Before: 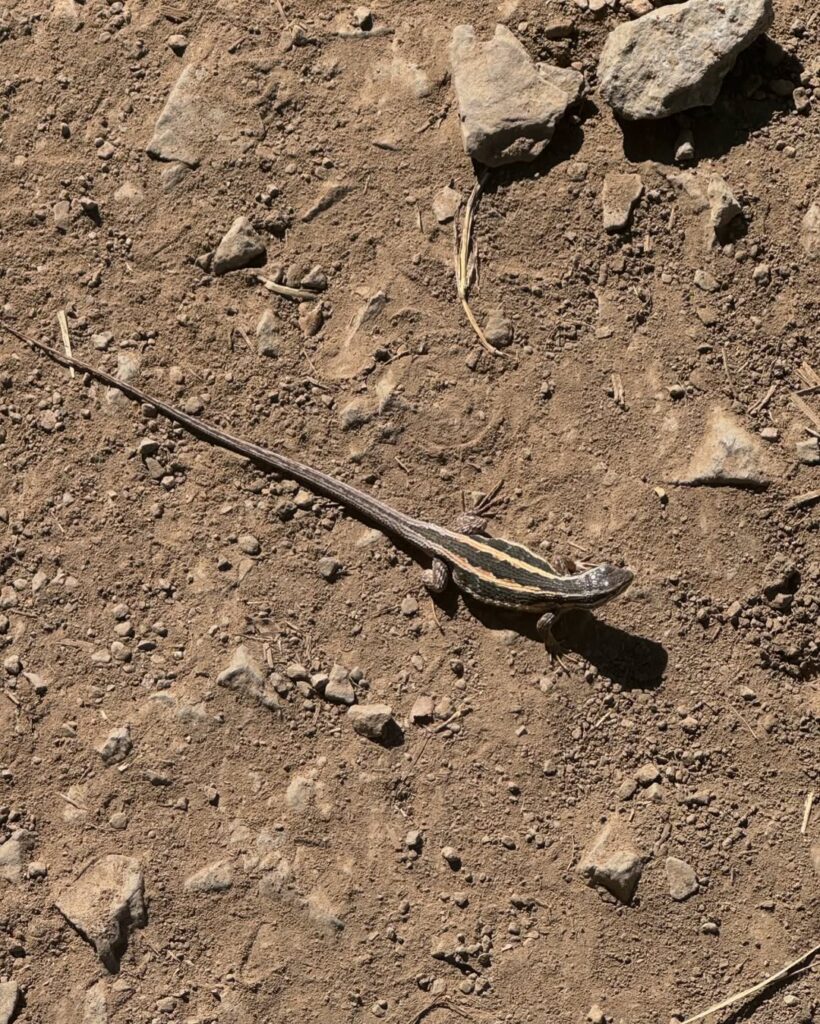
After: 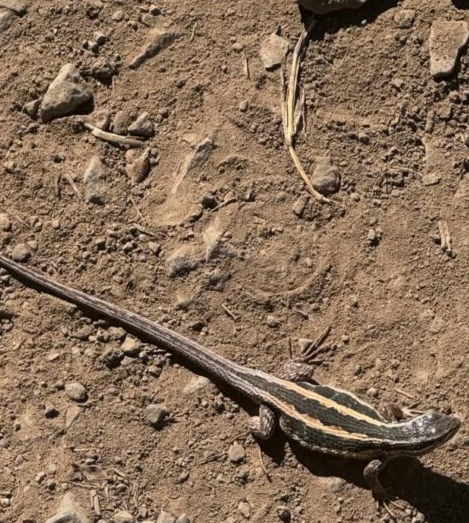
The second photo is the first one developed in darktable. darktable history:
crop: left 21.162%, top 14.967%, right 21.639%, bottom 33.909%
